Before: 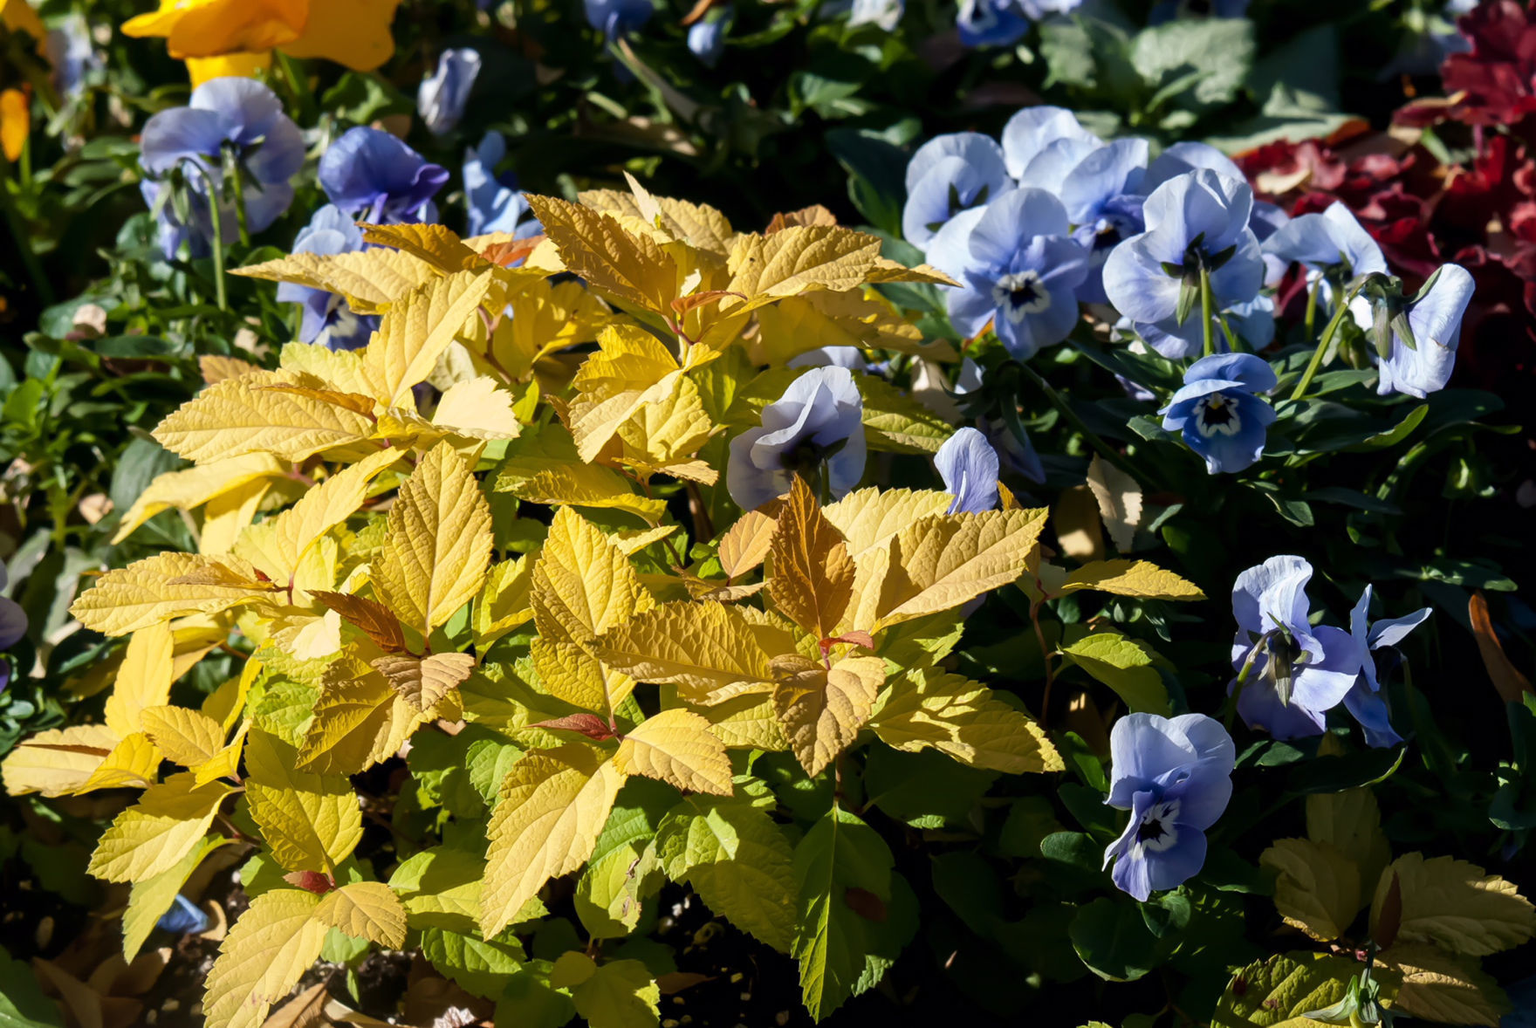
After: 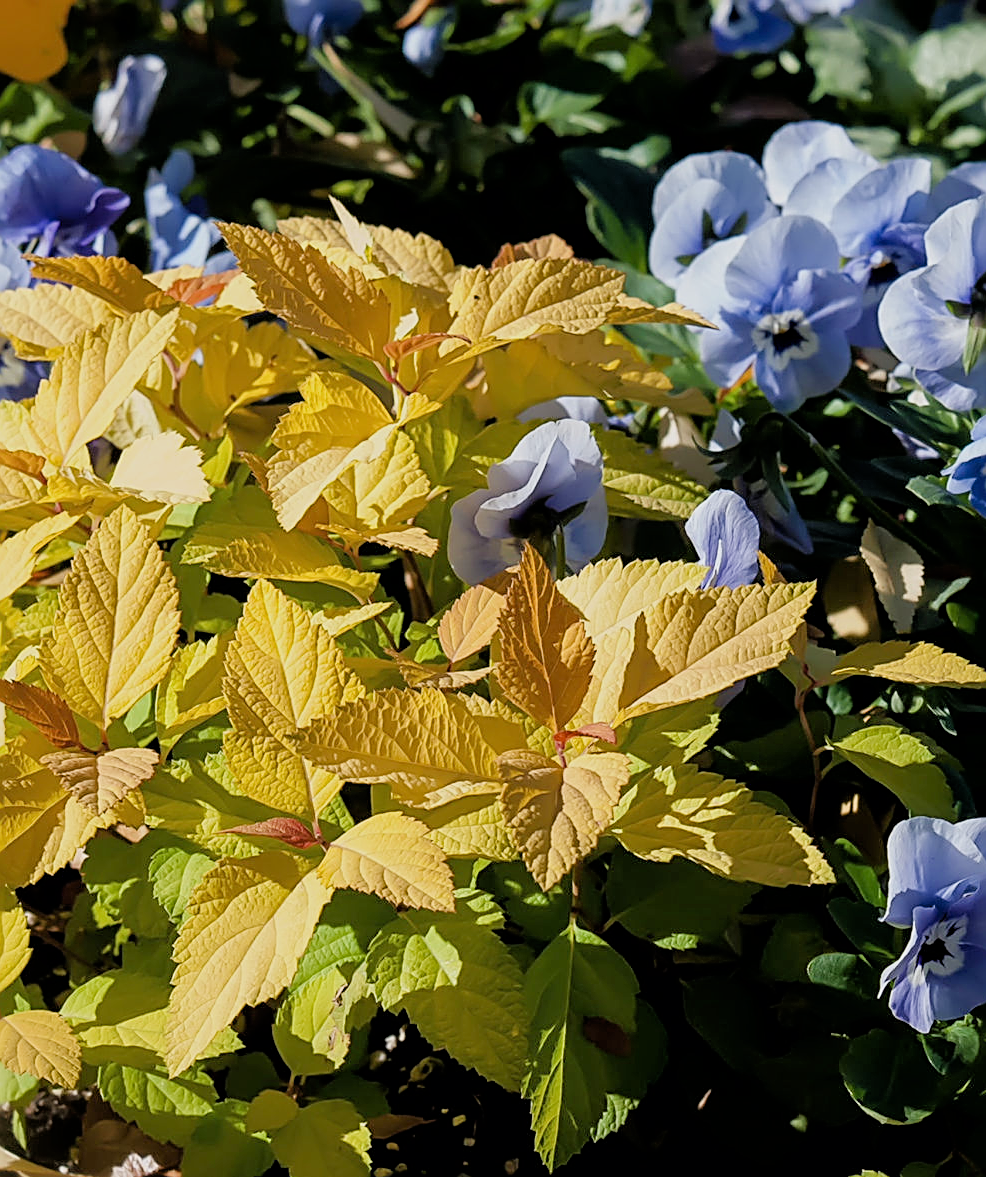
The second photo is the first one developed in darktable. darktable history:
exposure: black level correction 0, exposure 0.692 EV, compensate exposure bias true, compensate highlight preservation false
filmic rgb: black relative exposure -6.64 EV, white relative exposure 4.56 EV, hardness 3.27
crop: left 21.878%, right 22.065%, bottom 0.008%
sharpen: amount 0.982
tone equalizer: -8 EV 0.251 EV, -7 EV 0.379 EV, -6 EV 0.408 EV, -5 EV 0.241 EV, -3 EV -0.282 EV, -2 EV -0.393 EV, -1 EV -0.398 EV, +0 EV -0.222 EV, edges refinement/feathering 500, mask exposure compensation -1.57 EV, preserve details no
